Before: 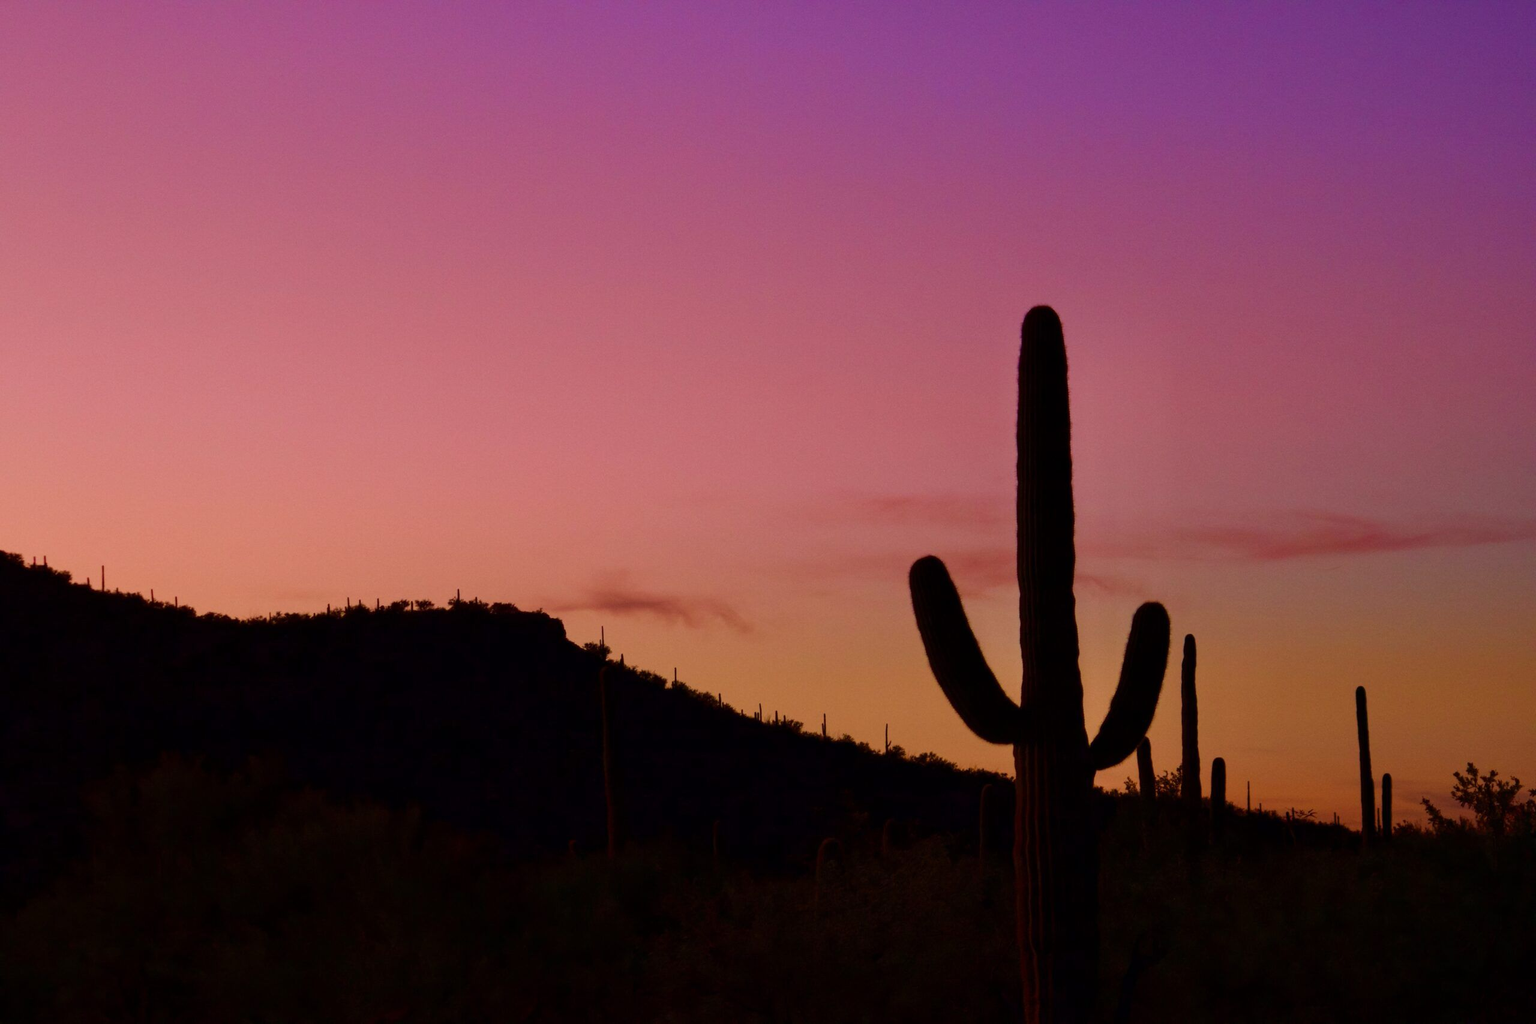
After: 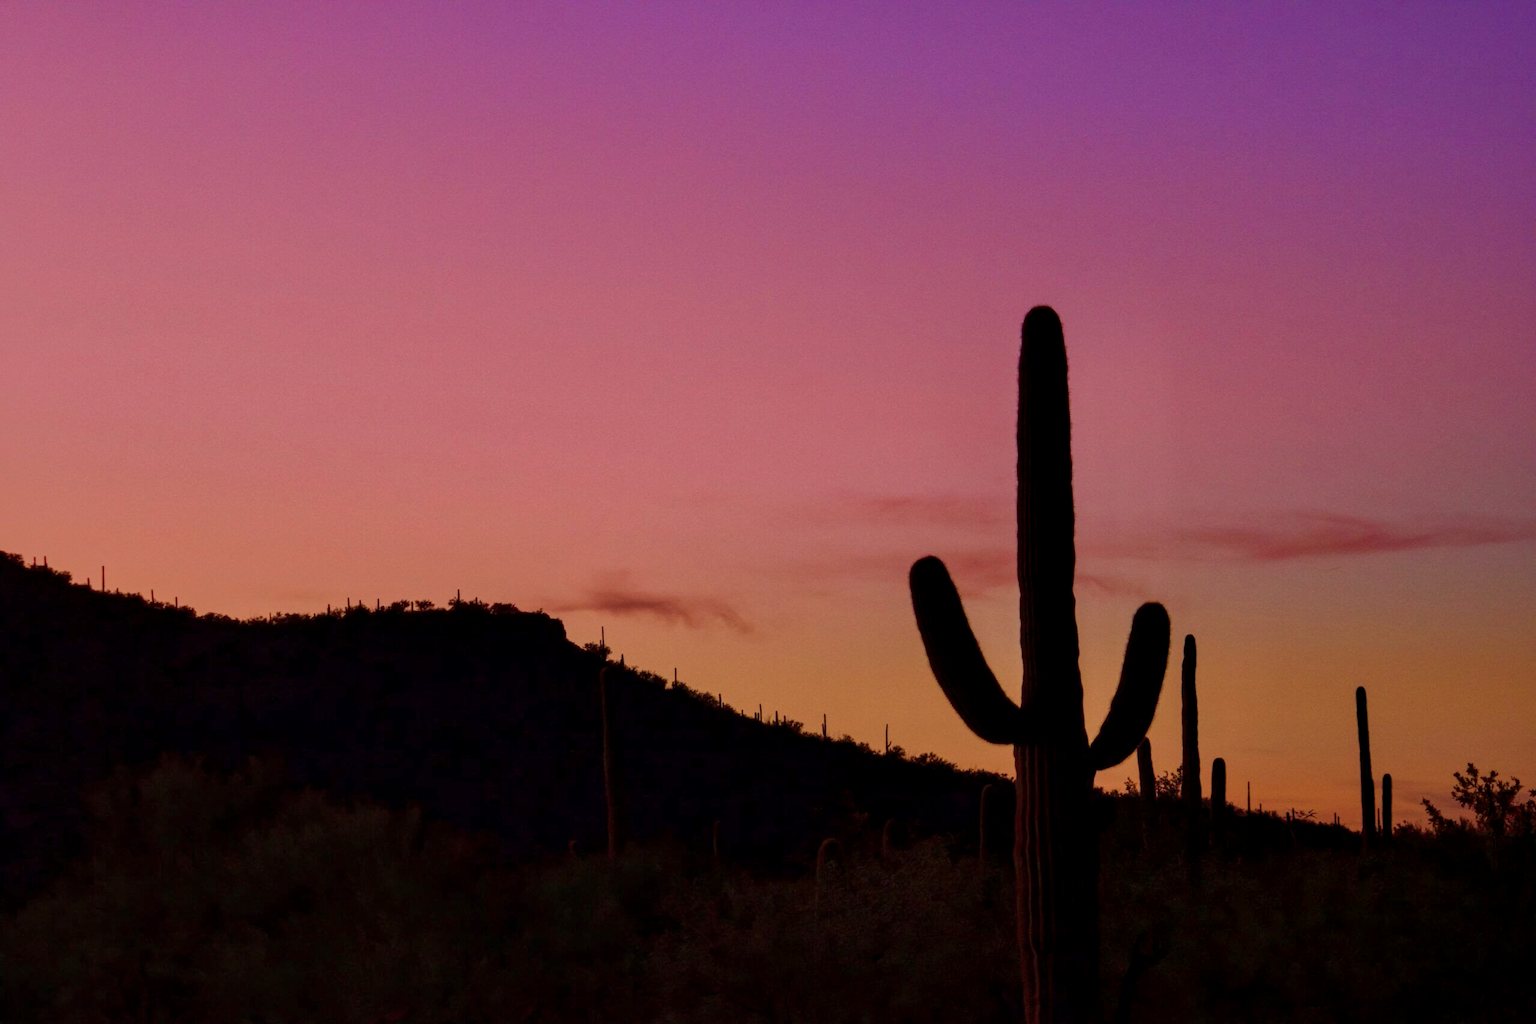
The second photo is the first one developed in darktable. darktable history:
shadows and highlights: shadows 38.43, highlights -74.54
local contrast: detail 130%
